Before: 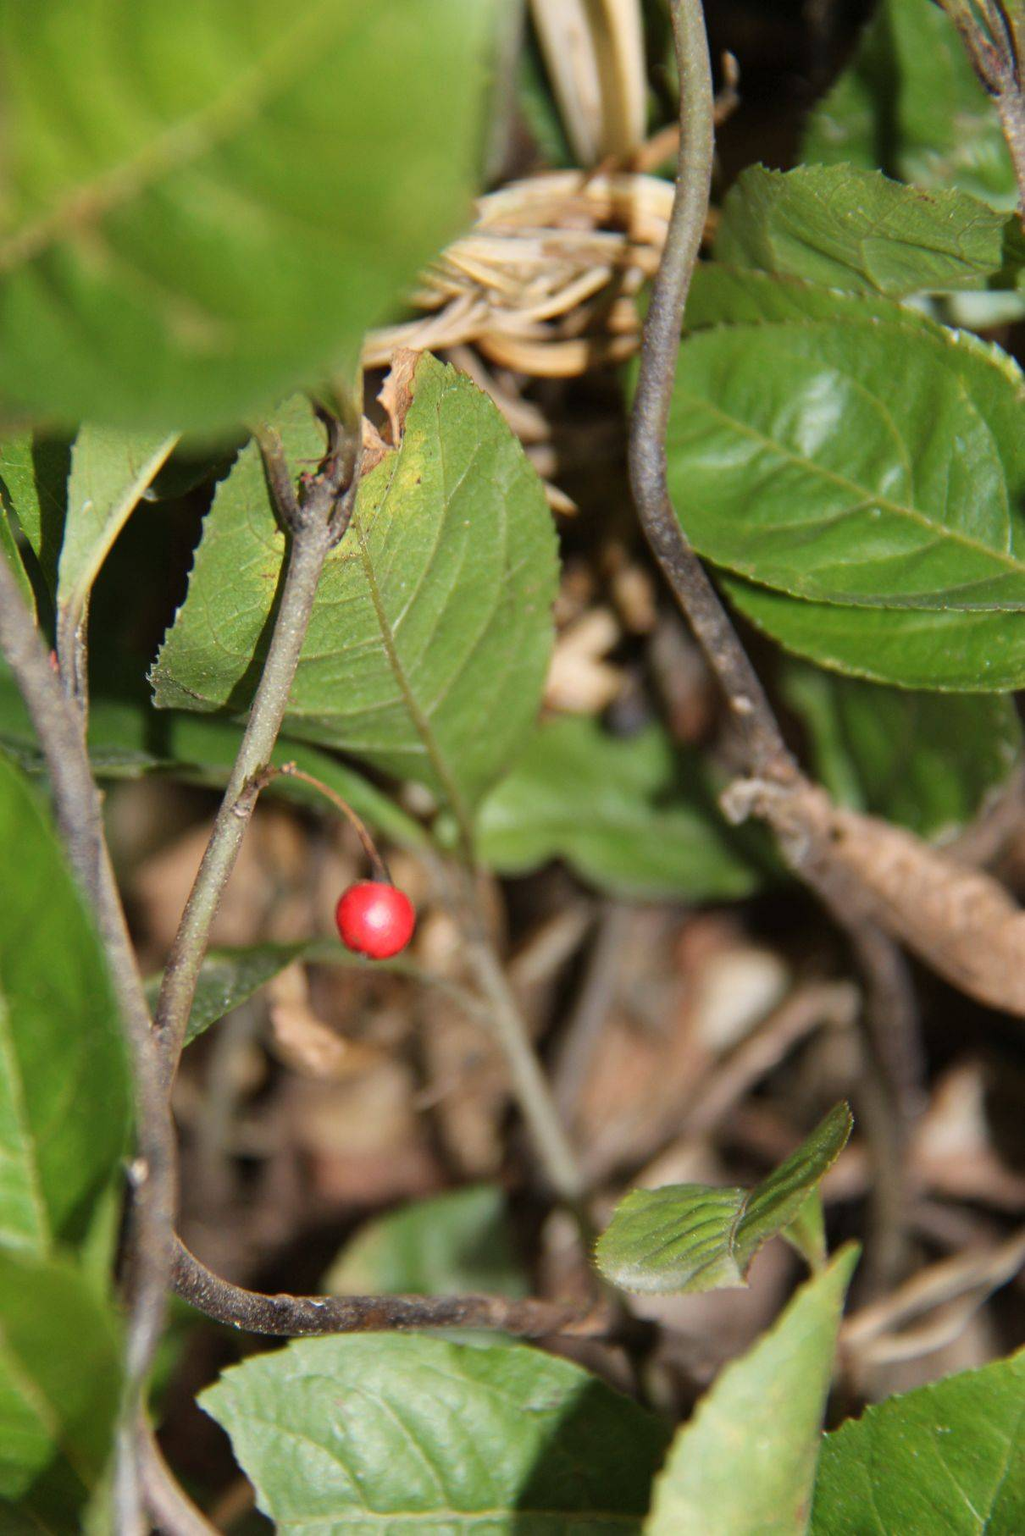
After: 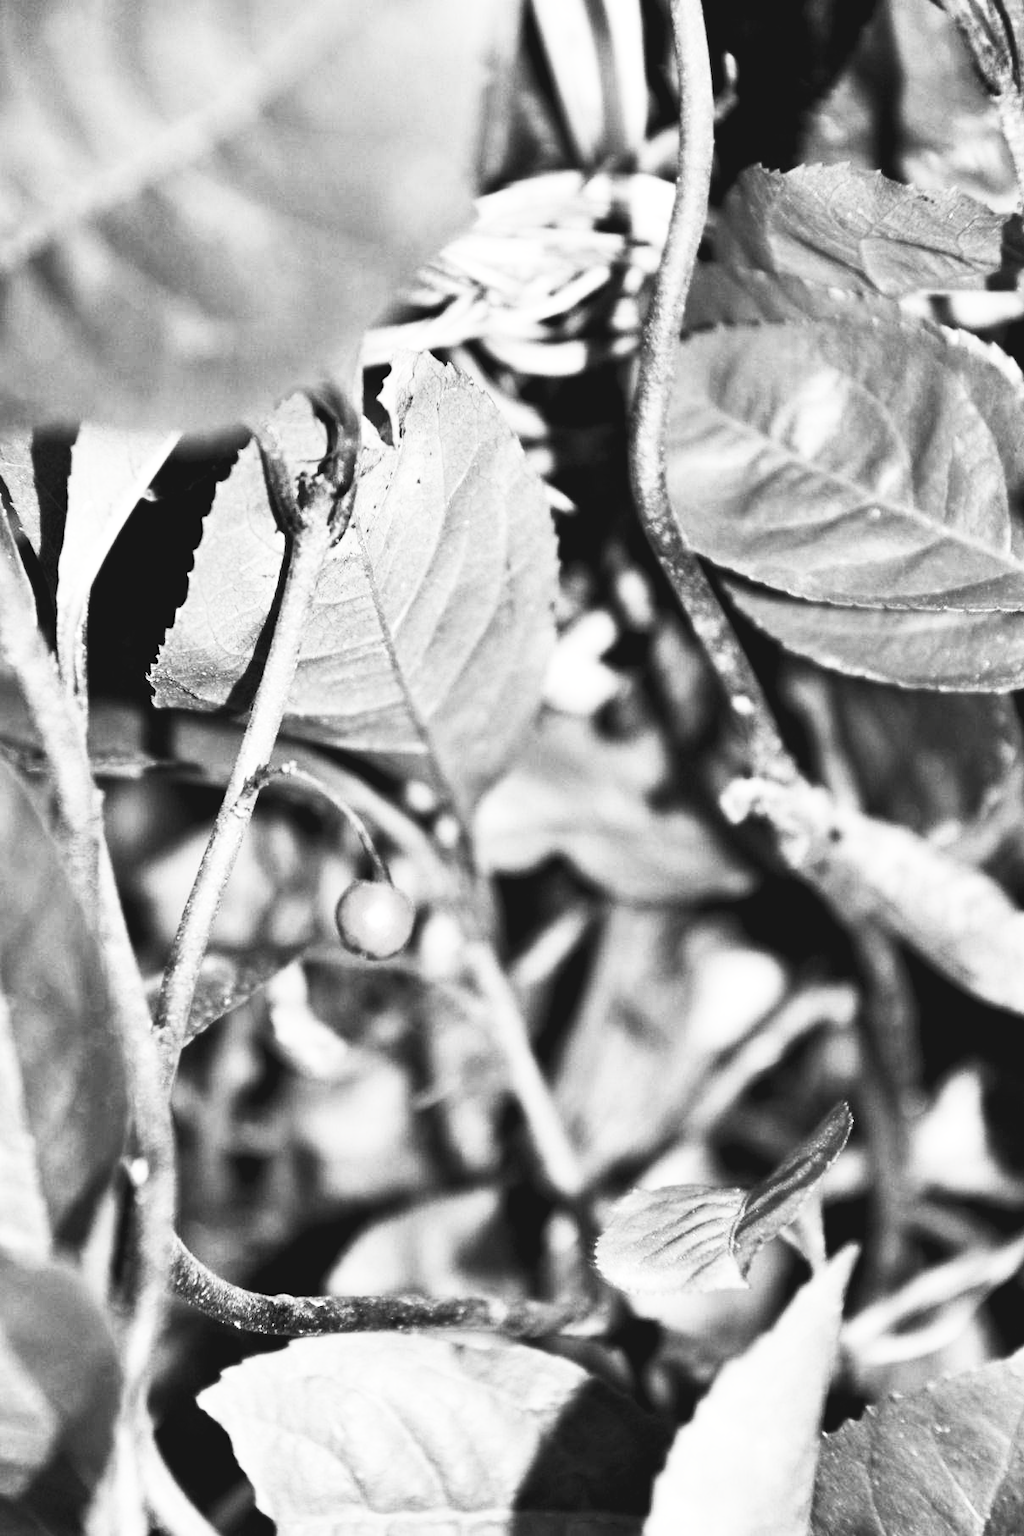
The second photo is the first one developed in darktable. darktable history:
contrast brightness saturation: contrast 0.541, brightness 0.464, saturation -0.992
color balance rgb: shadows lift › chroma 2.045%, shadows lift › hue 220.42°, global offset › luminance 0.472%, linear chroma grading › global chroma 8.815%, perceptual saturation grading › global saturation 5.552%
contrast equalizer: octaves 7, y [[0.6 ×6], [0.55 ×6], [0 ×6], [0 ×6], [0 ×6]]
